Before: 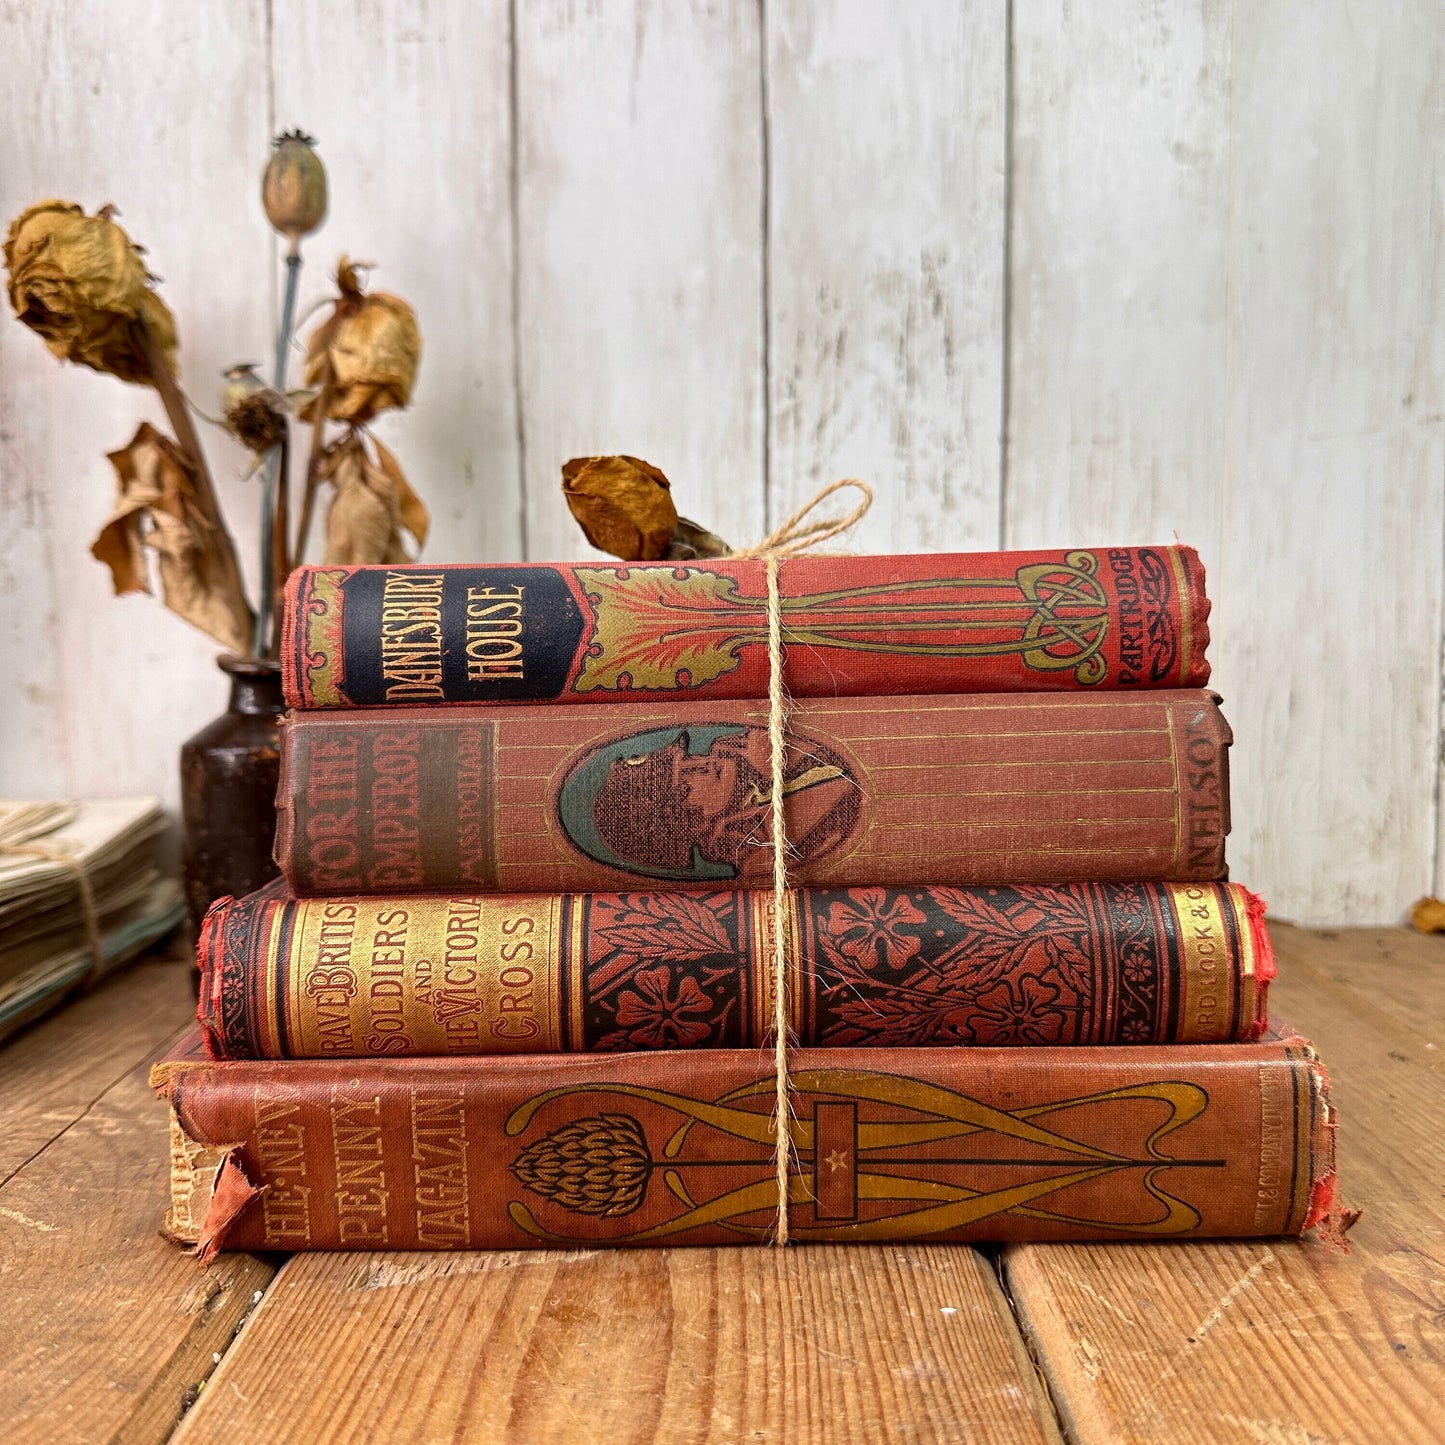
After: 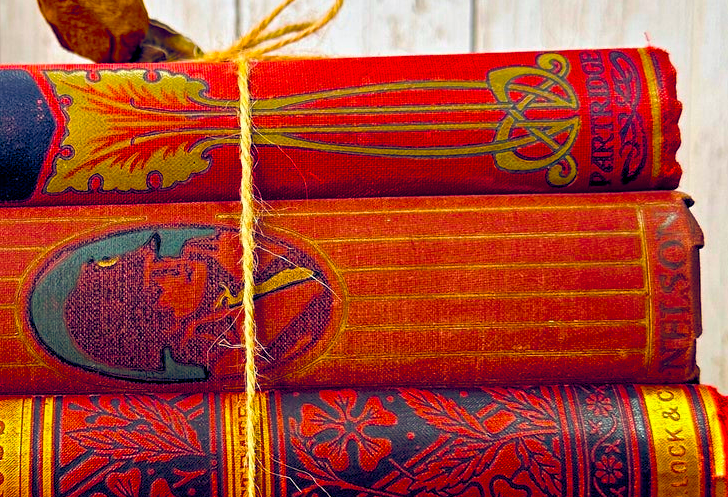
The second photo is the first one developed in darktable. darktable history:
color balance rgb: global offset › chroma 0.246%, global offset › hue 255.9°, perceptual saturation grading › global saturation 64.17%, perceptual saturation grading › highlights 59.516%, perceptual saturation grading › mid-tones 49.949%, perceptual saturation grading › shadows 50.055%, perceptual brilliance grading › global brilliance 2.879%, global vibrance 20%
crop: left 36.665%, top 34.464%, right 12.947%, bottom 31.092%
